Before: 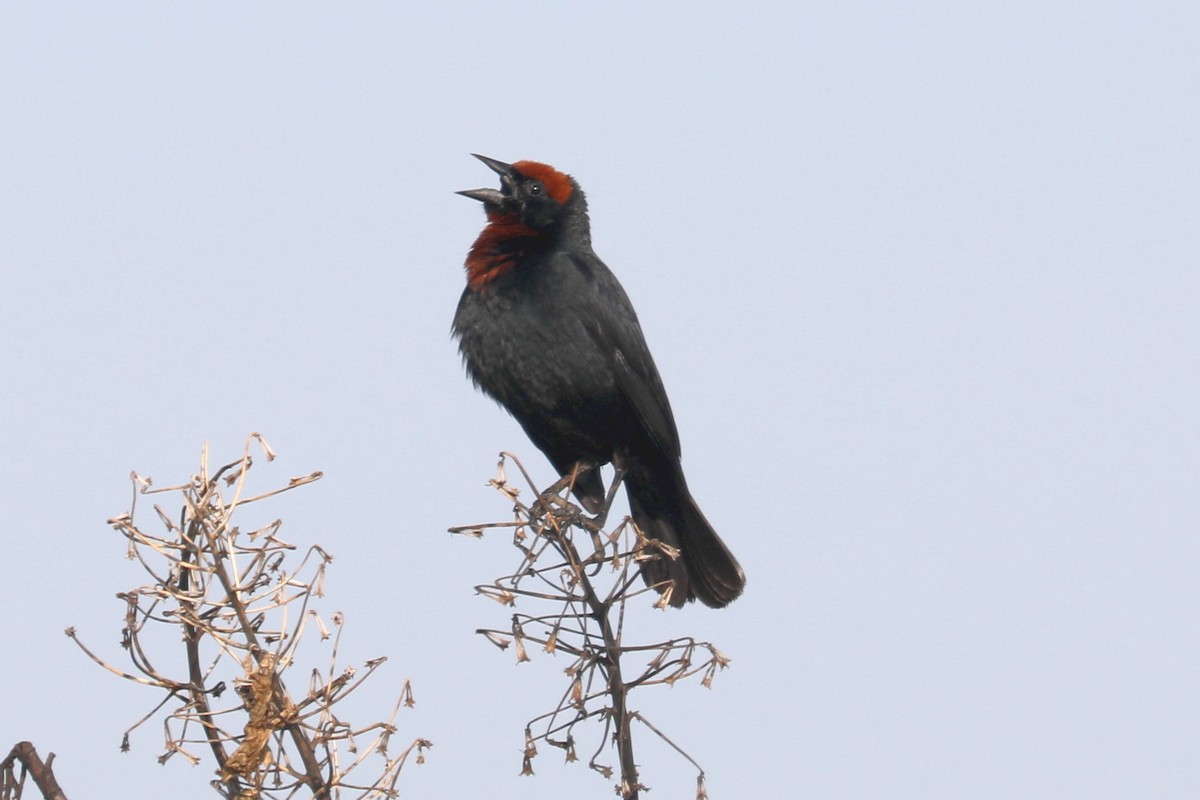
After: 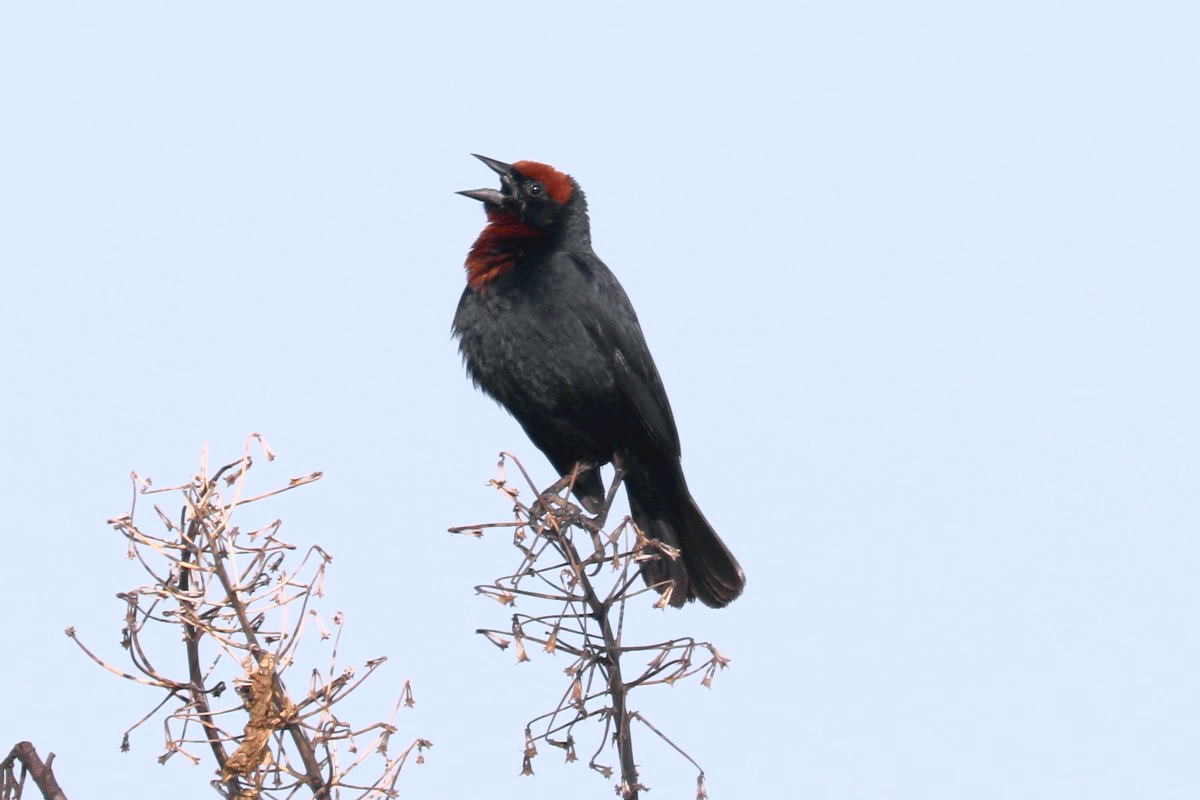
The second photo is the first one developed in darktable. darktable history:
white balance: red 0.984, blue 1.059
tone curve: curves: ch0 [(0, 0) (0.105, 0.068) (0.195, 0.162) (0.283, 0.283) (0.384, 0.404) (0.485, 0.531) (0.638, 0.681) (0.795, 0.879) (1, 0.977)]; ch1 [(0, 0) (0.161, 0.092) (0.35, 0.33) (0.379, 0.401) (0.456, 0.469) (0.504, 0.5) (0.512, 0.514) (0.58, 0.597) (0.635, 0.646) (1, 1)]; ch2 [(0, 0) (0.371, 0.362) (0.437, 0.437) (0.5, 0.5) (0.53, 0.523) (0.56, 0.58) (0.622, 0.606) (1, 1)], color space Lab, independent channels, preserve colors none
